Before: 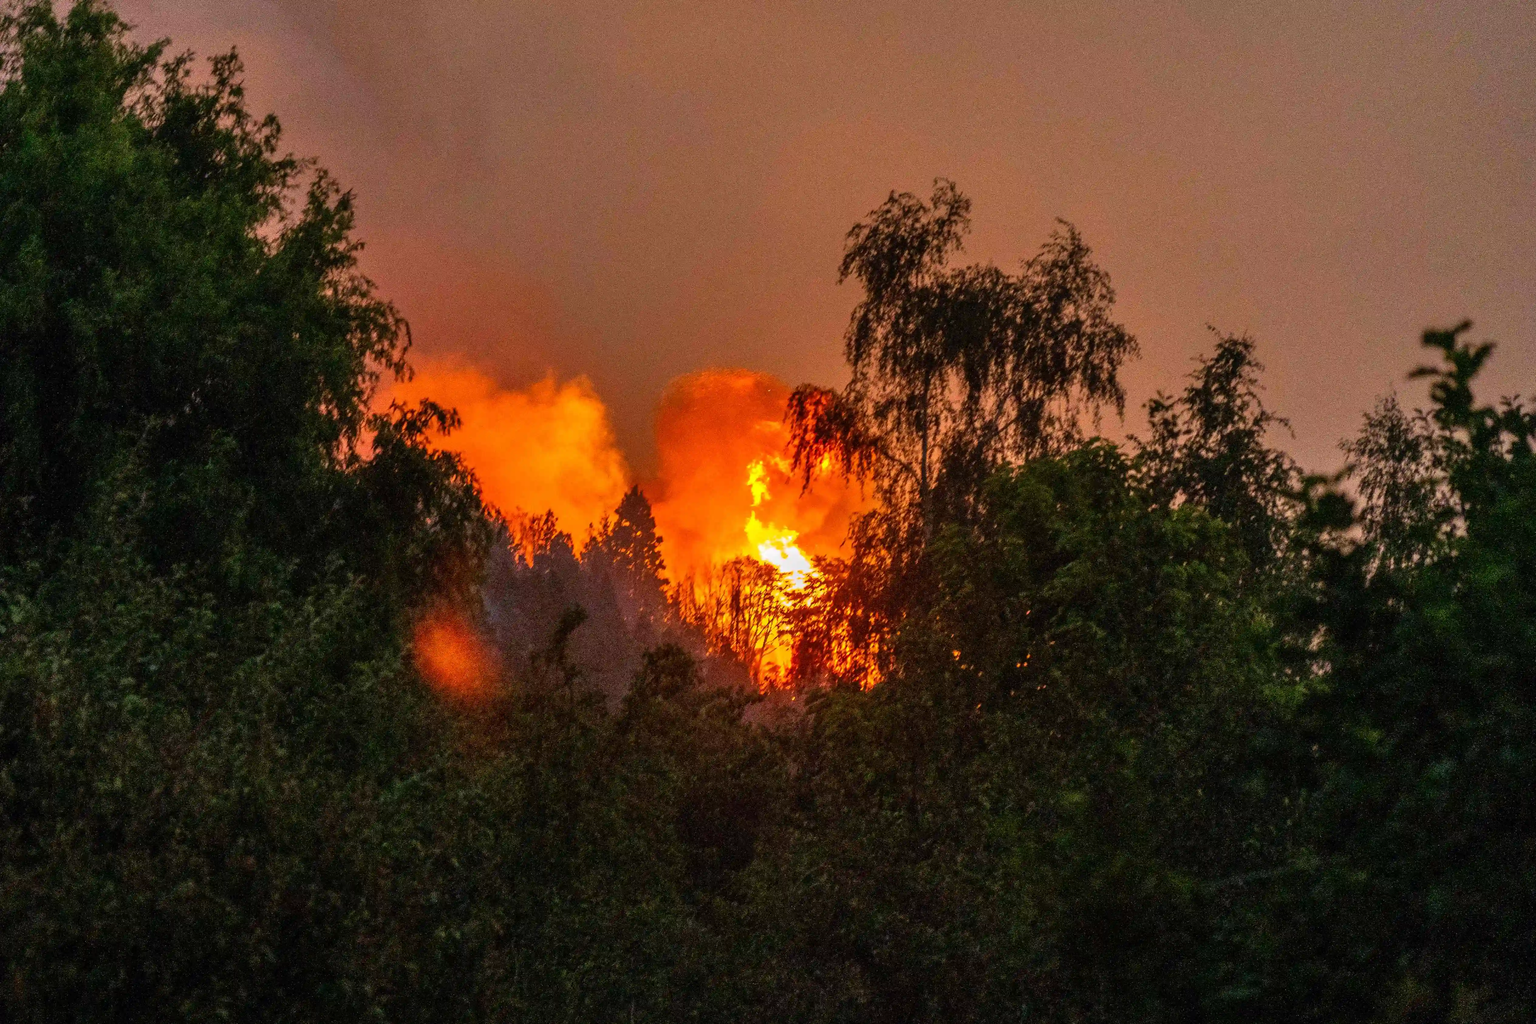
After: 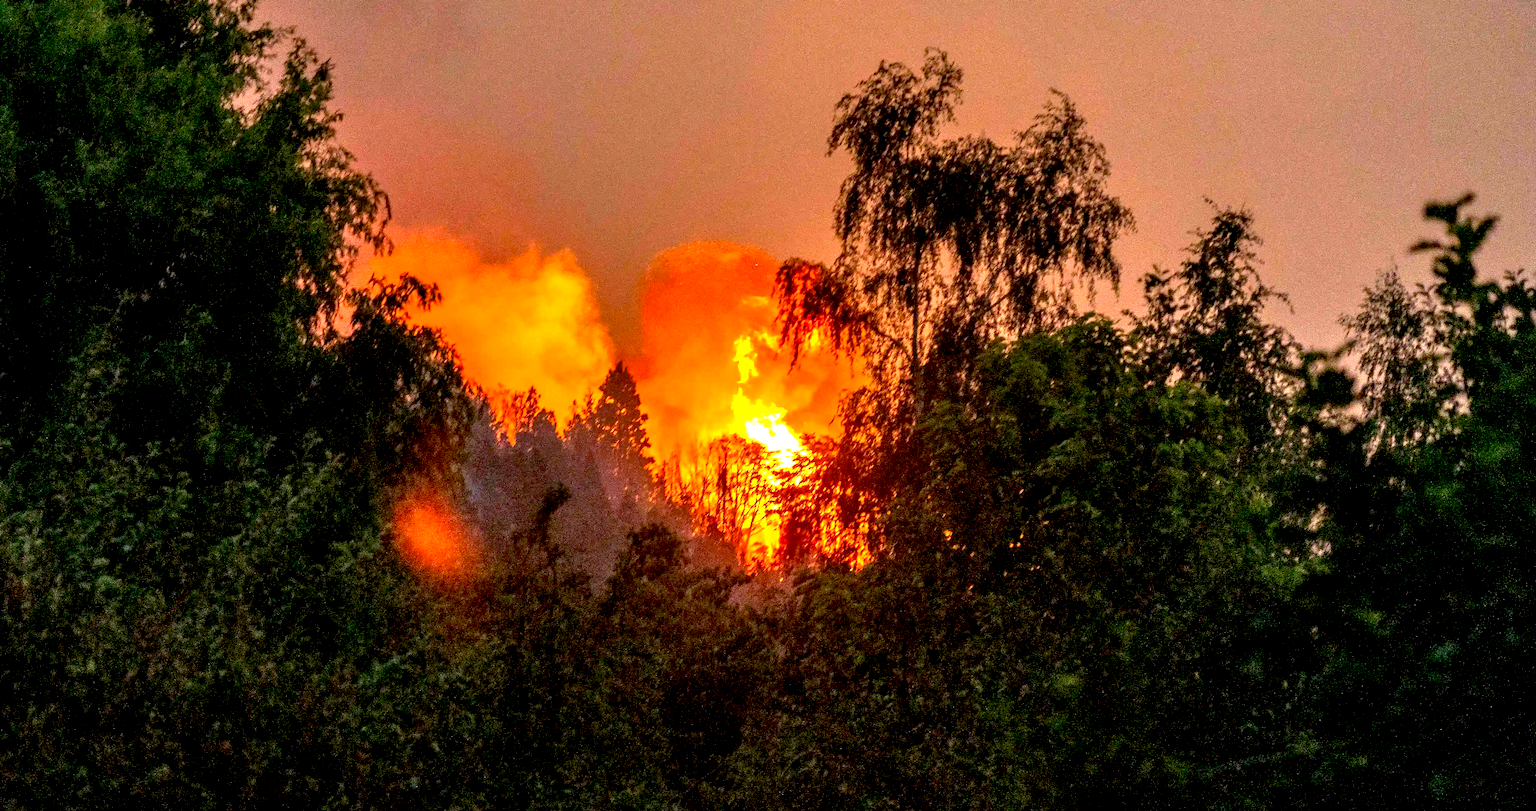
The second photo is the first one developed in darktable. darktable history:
exposure: black level correction 0.008, exposure 0.98 EV, compensate highlight preservation false
crop and rotate: left 1.928%, top 12.889%, right 0.217%, bottom 9.531%
